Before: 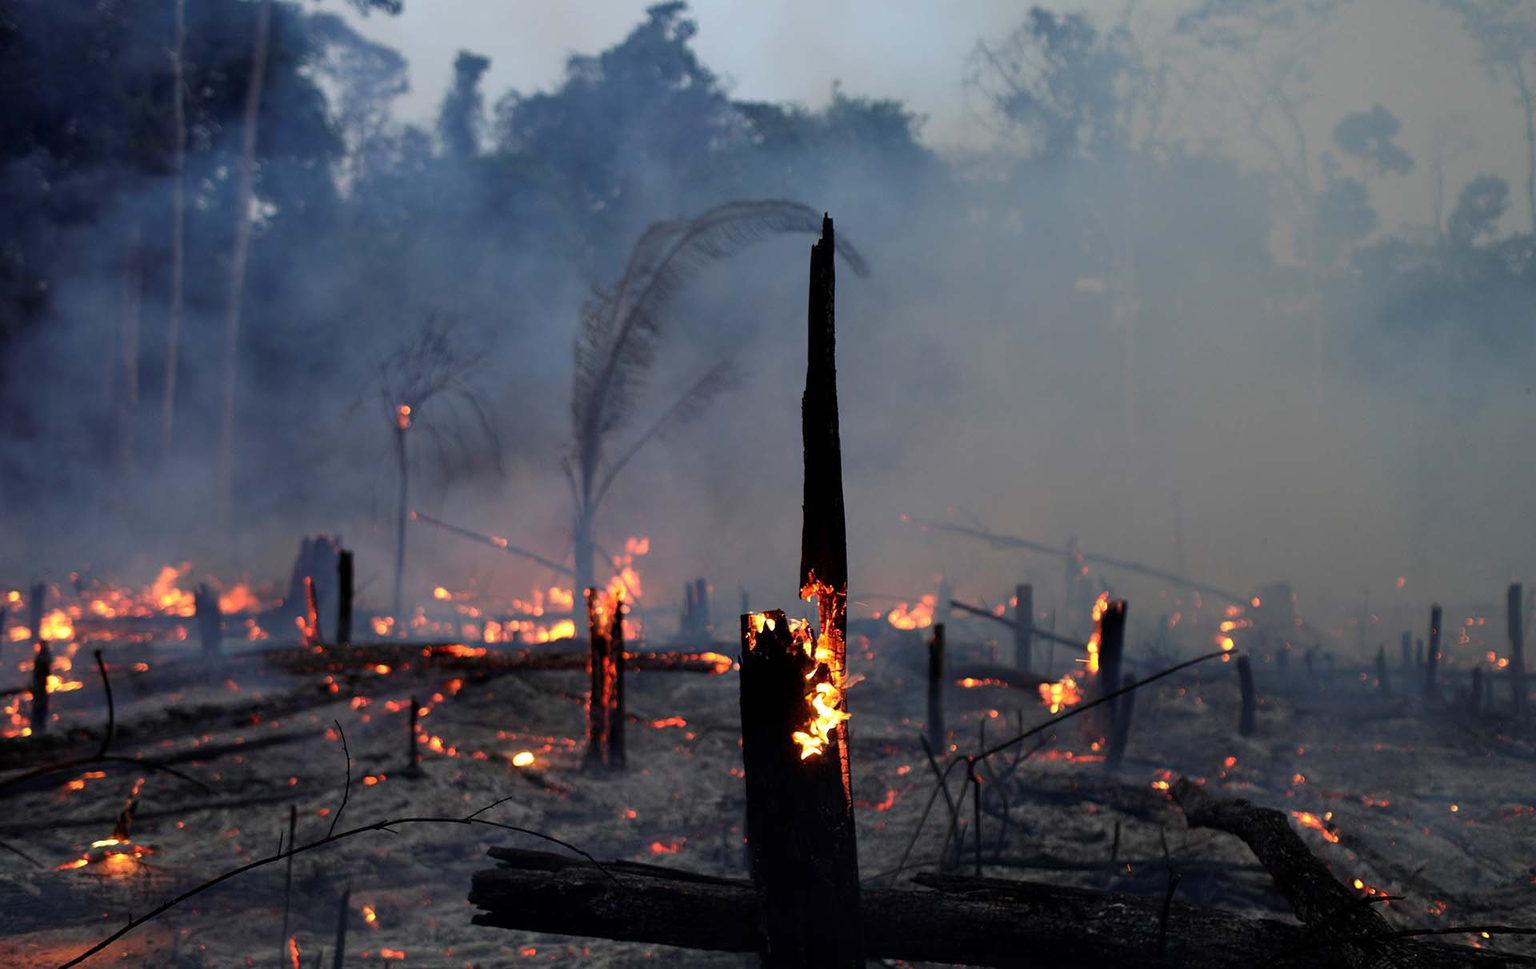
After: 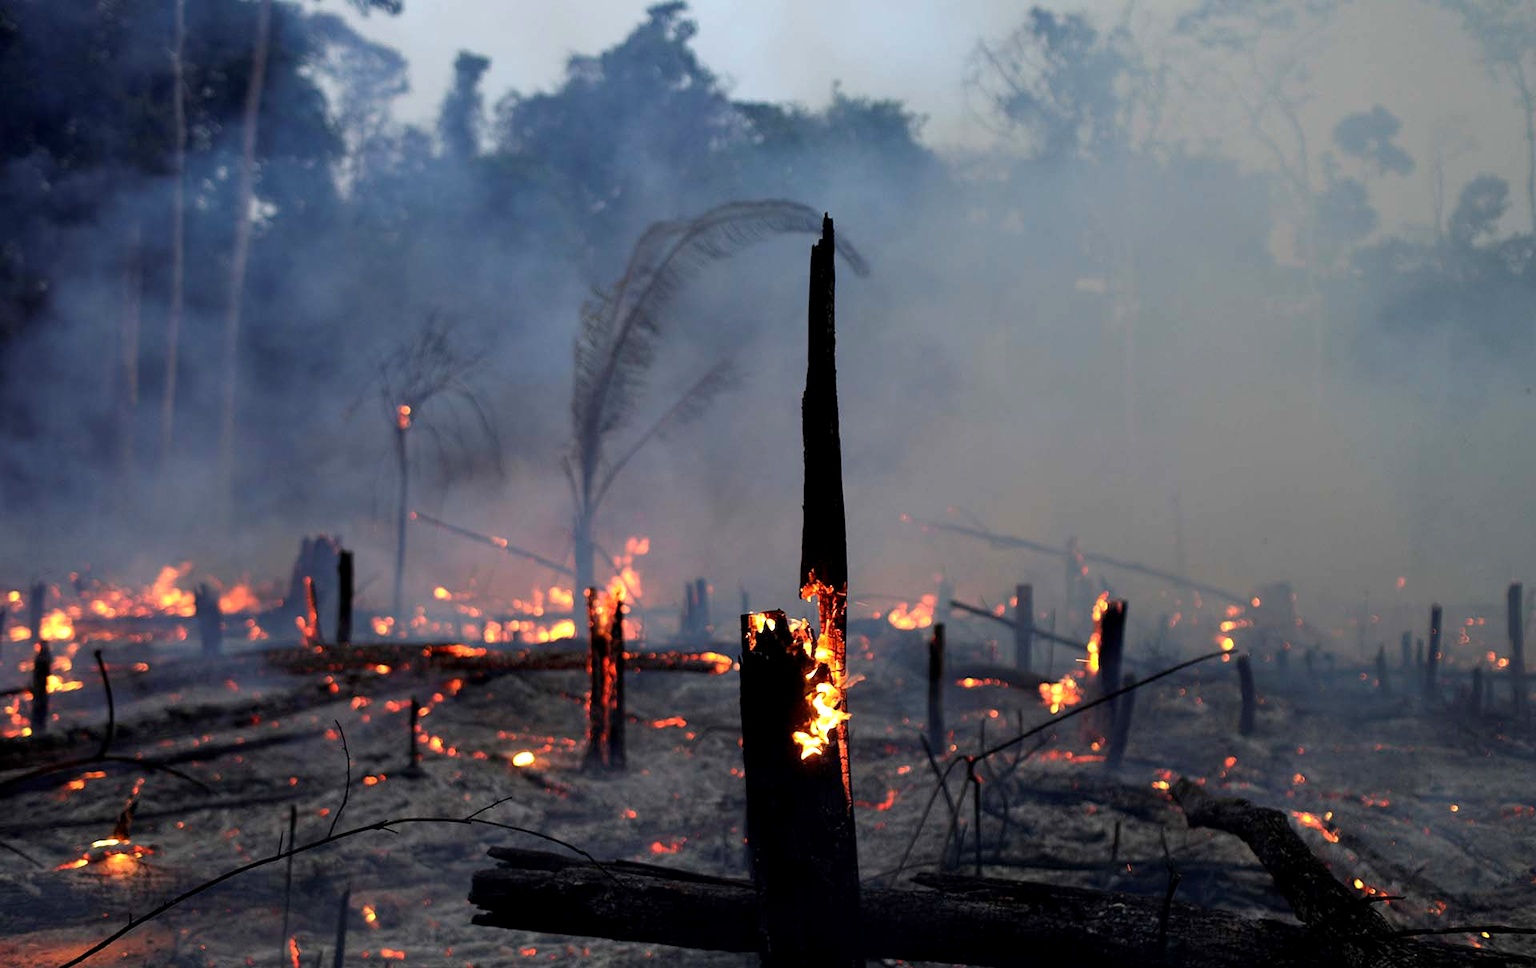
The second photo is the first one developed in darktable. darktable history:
exposure: black level correction 0.001, exposure 0.298 EV, compensate highlight preservation false
